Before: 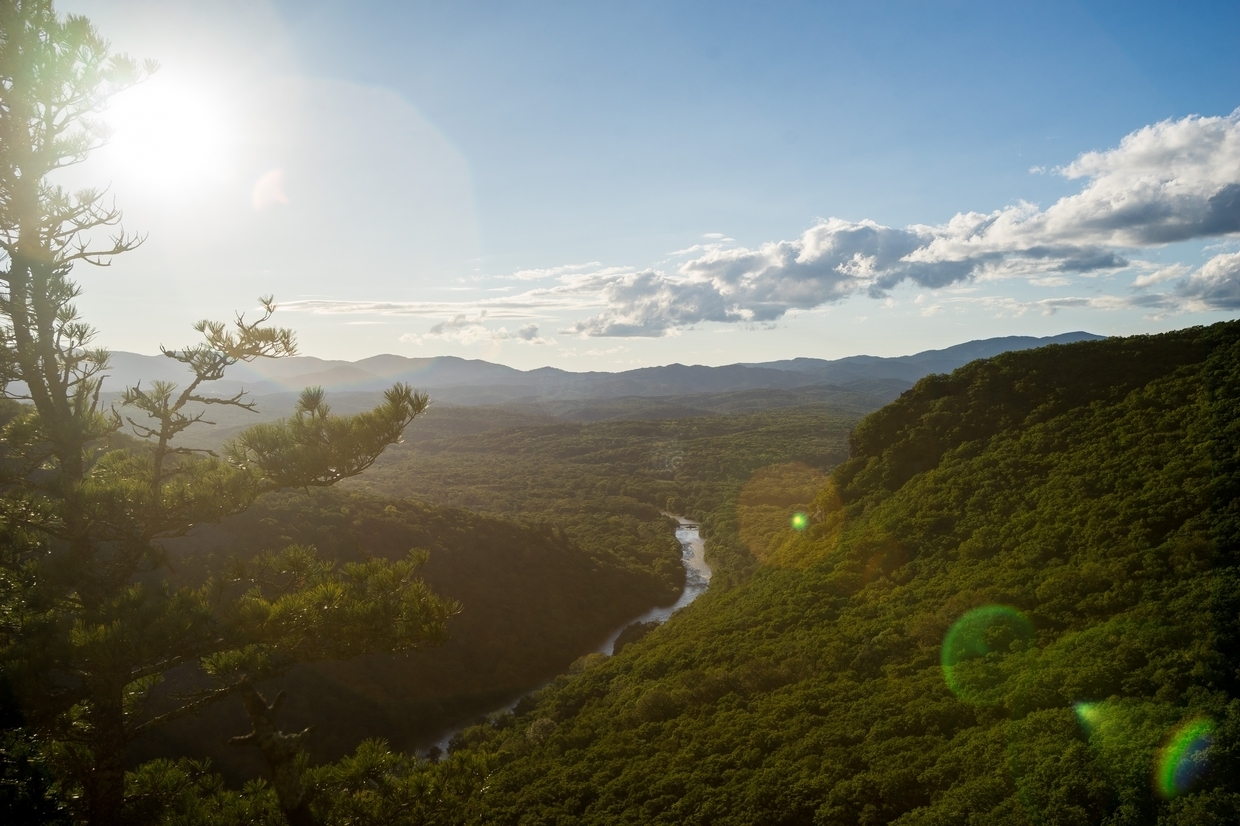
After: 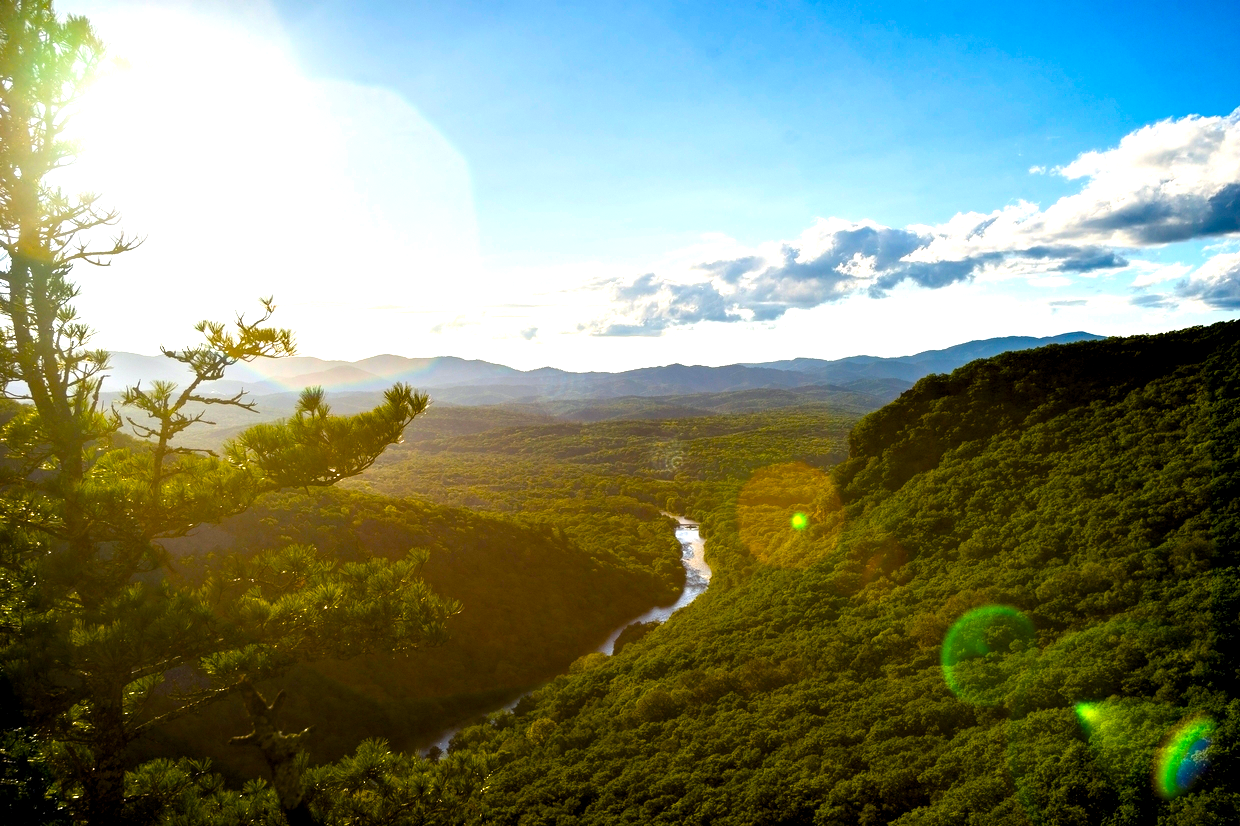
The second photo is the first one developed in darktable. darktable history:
color balance rgb: perceptual saturation grading › global saturation 99.672%
exposure: exposure 0.61 EV, compensate highlight preservation false
contrast equalizer: y [[0.6 ×6], [0.55 ×6], [0 ×6], [0 ×6], [0 ×6]]
